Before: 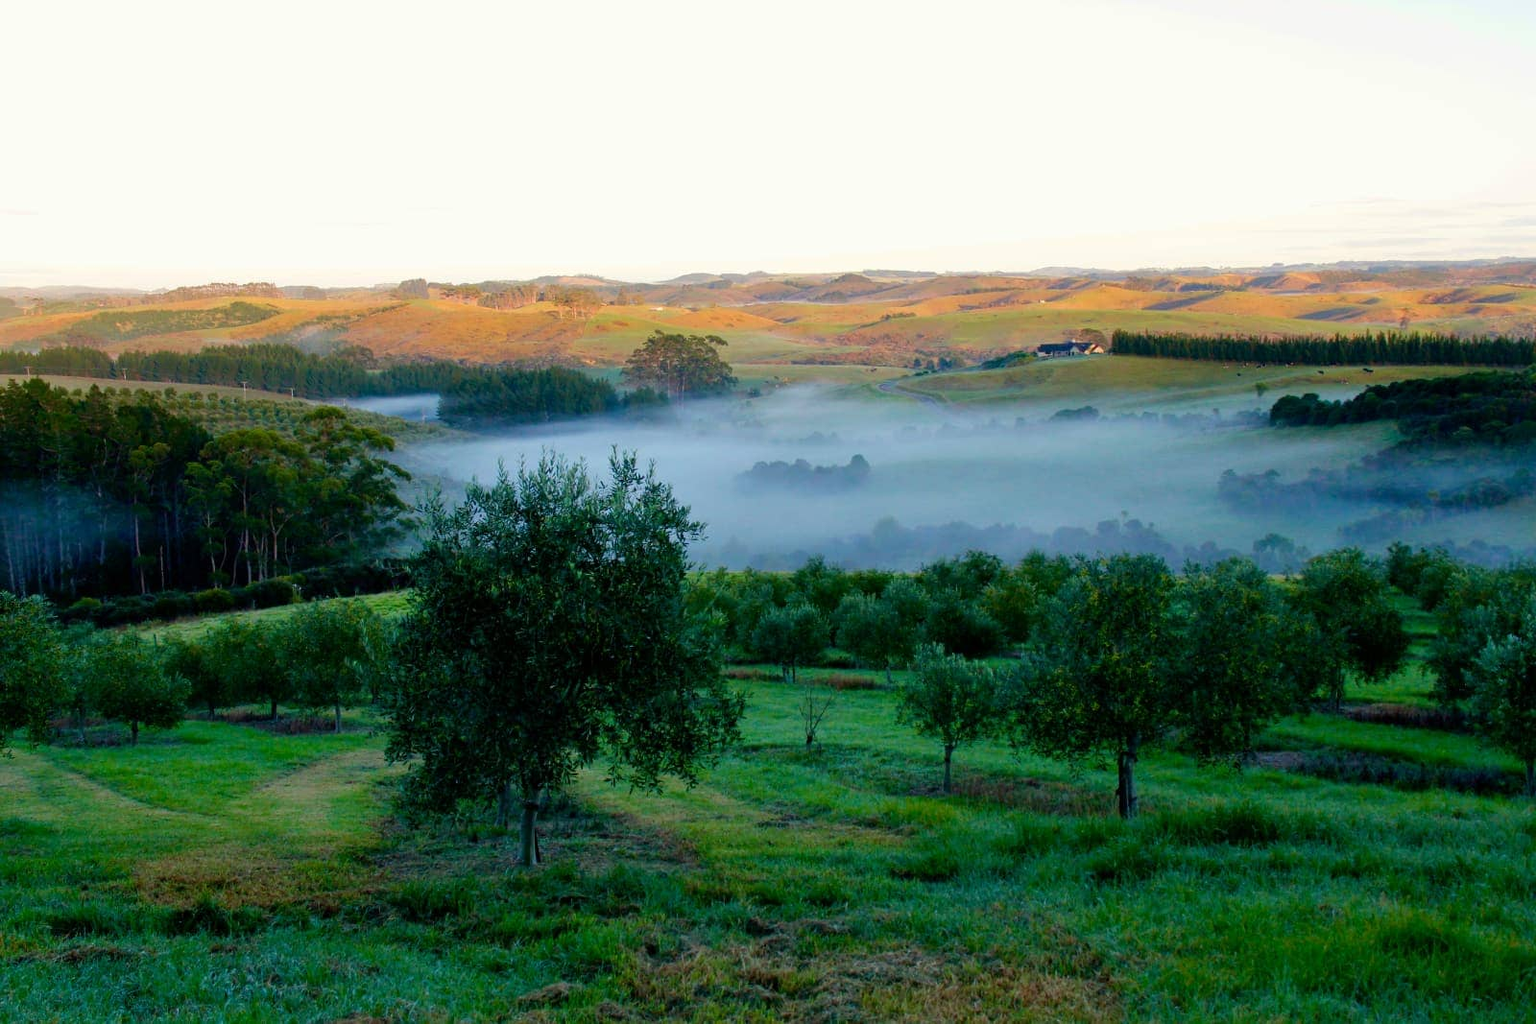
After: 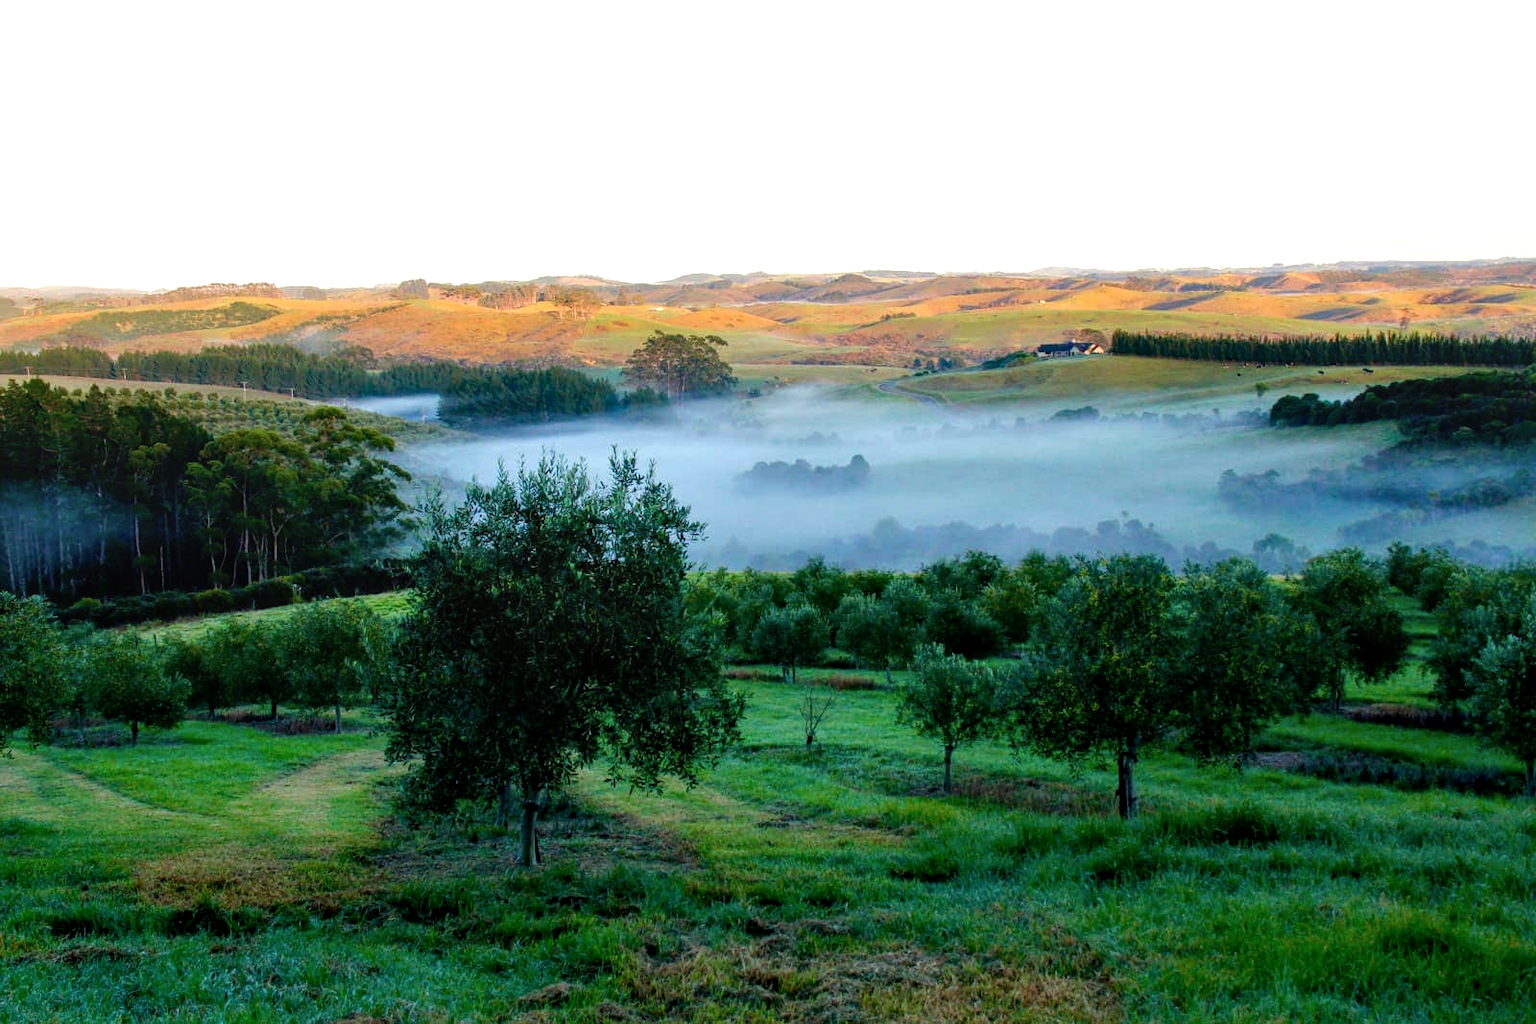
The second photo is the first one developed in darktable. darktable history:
local contrast: on, module defaults
exposure: compensate highlight preservation false
tone equalizer: -8 EV -0.414 EV, -7 EV -0.41 EV, -6 EV -0.352 EV, -5 EV -0.188 EV, -3 EV 0.19 EV, -2 EV 0.361 EV, -1 EV 0.378 EV, +0 EV 0.406 EV
